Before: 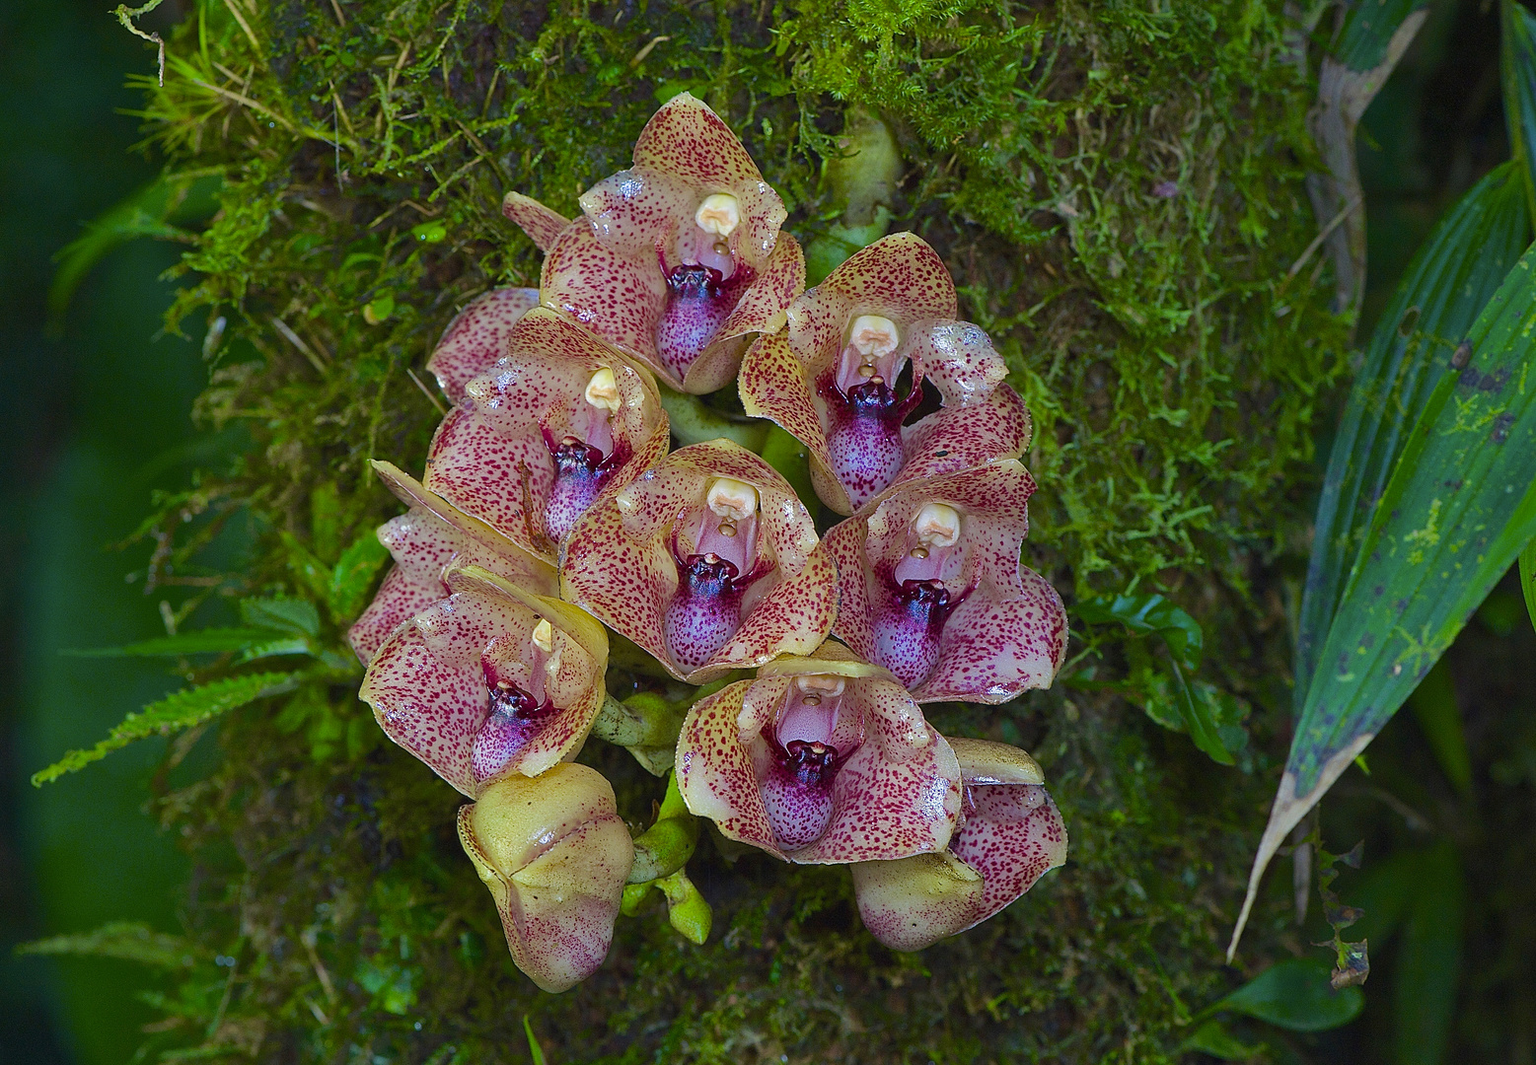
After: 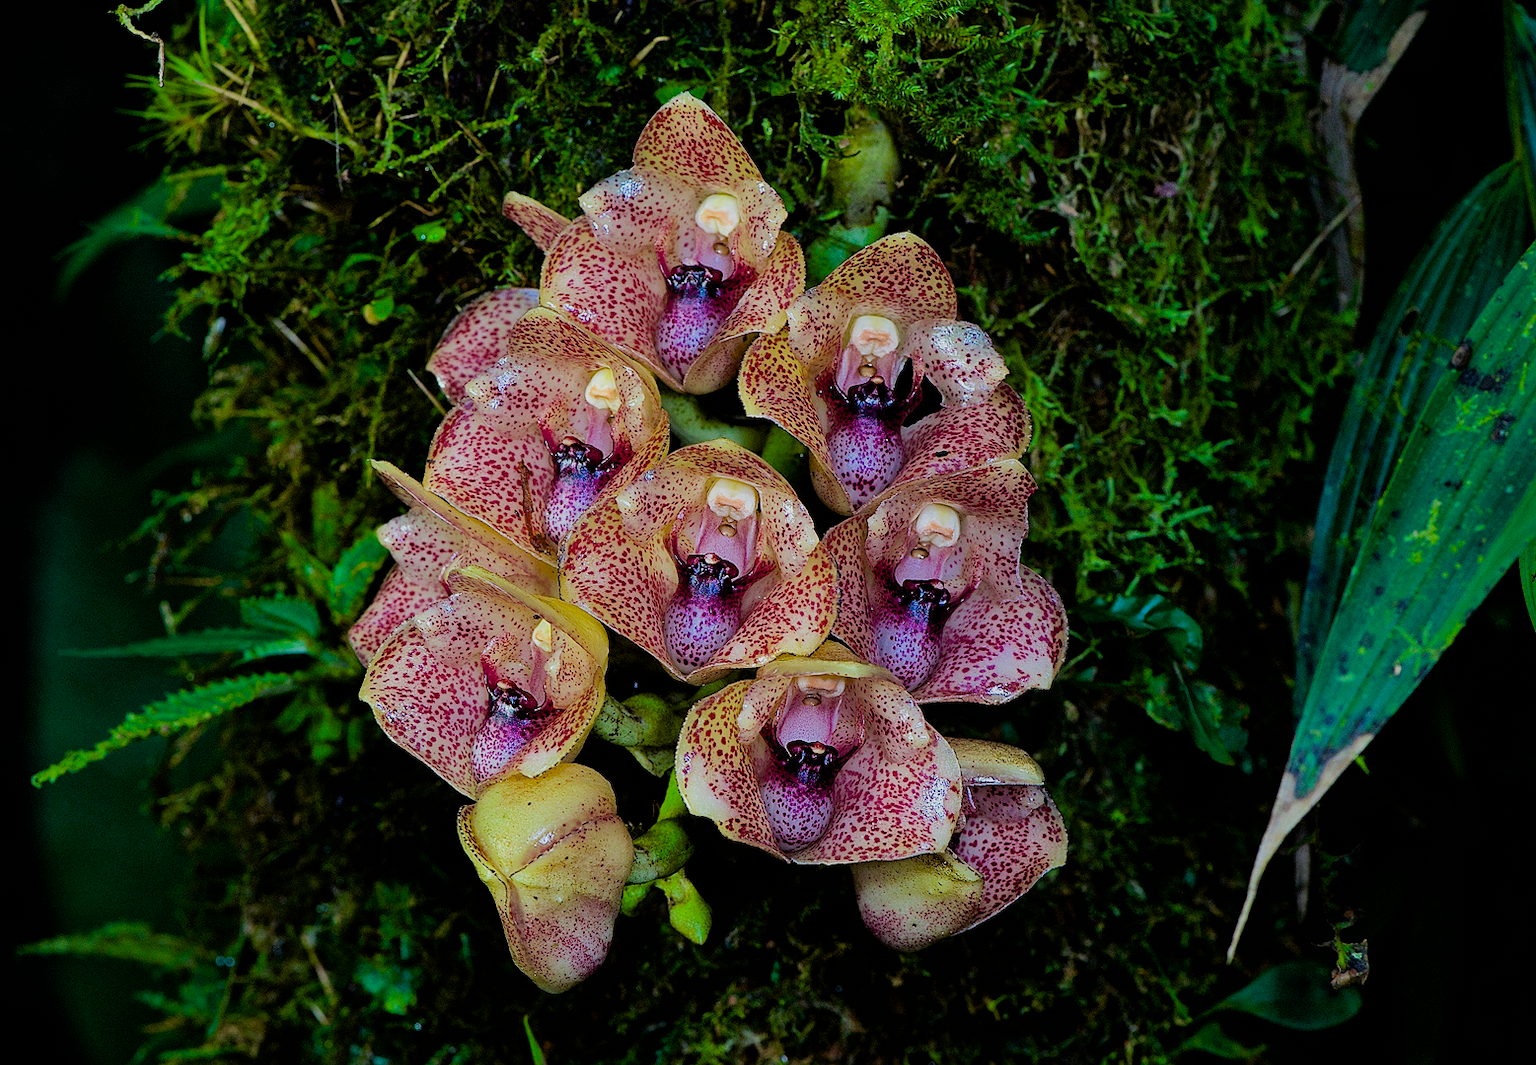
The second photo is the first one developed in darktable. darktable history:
filmic rgb: black relative exposure -5 EV, hardness 2.88, contrast 1.3, highlights saturation mix -30%
exposure: black level correction 0.012, compensate highlight preservation false
